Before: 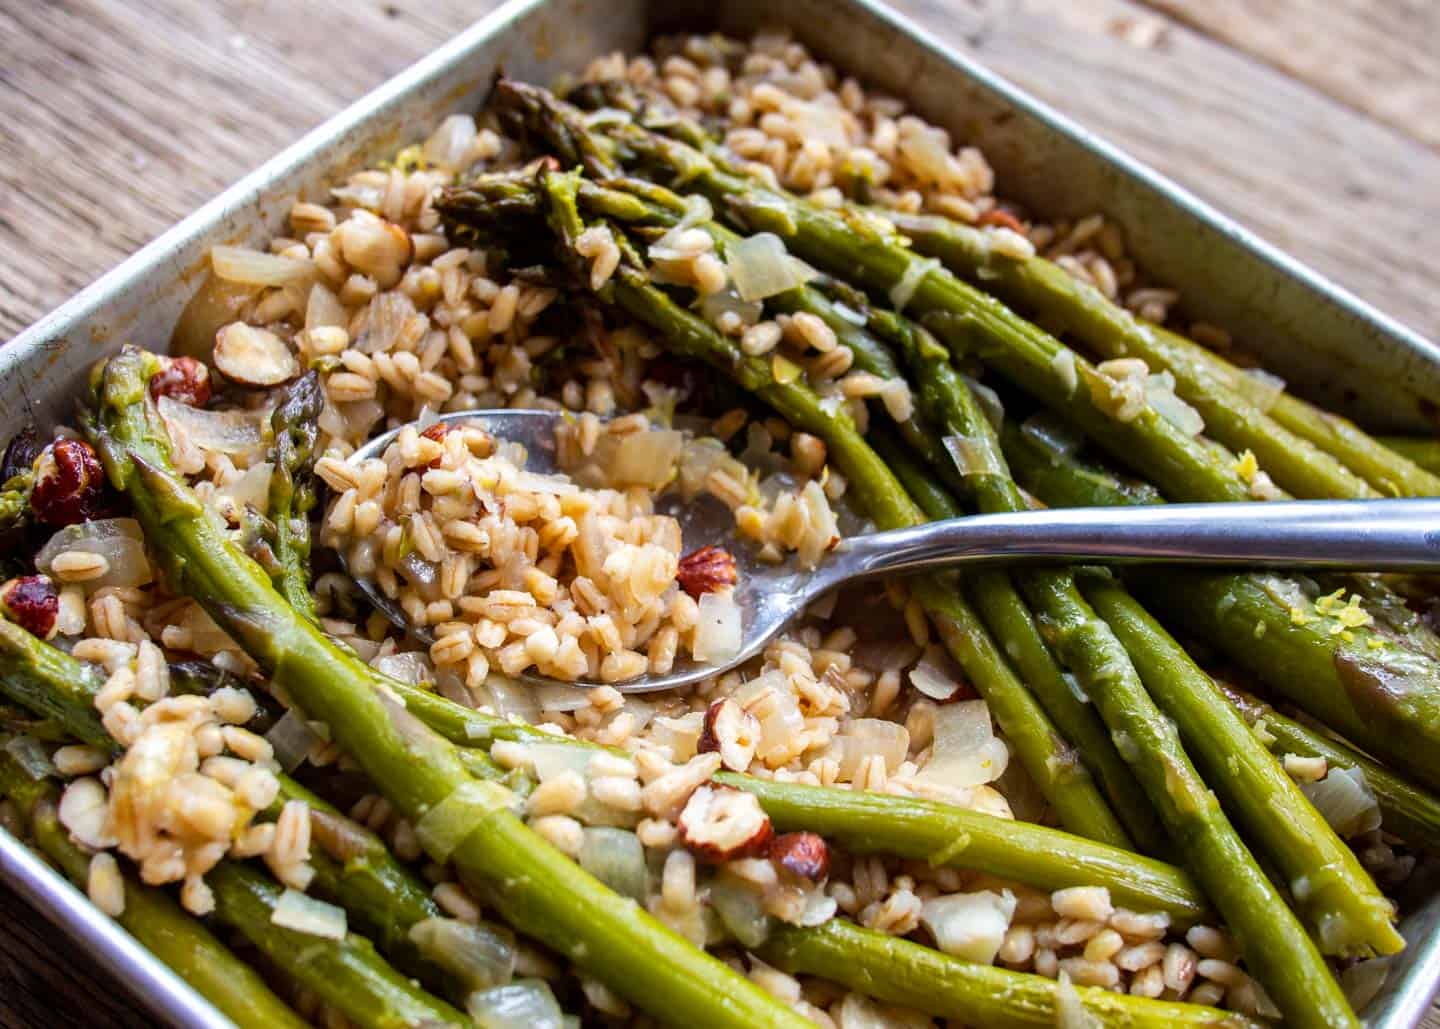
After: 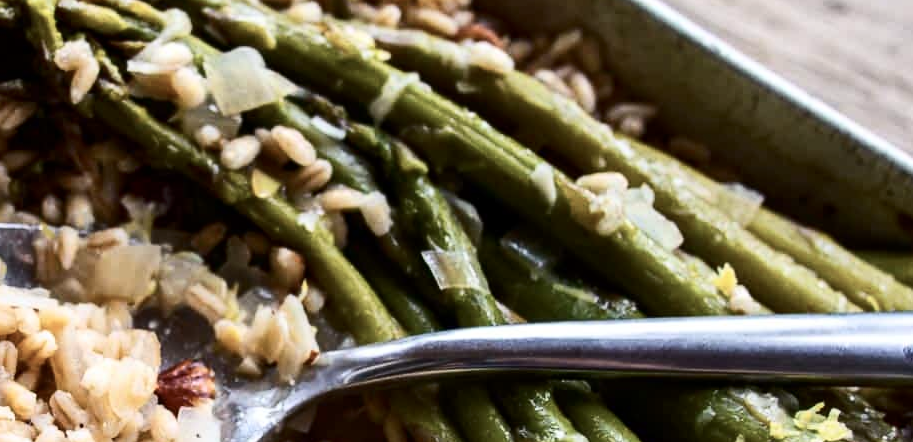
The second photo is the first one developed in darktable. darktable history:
crop: left 36.202%, top 18.109%, right 0.329%, bottom 38.903%
contrast brightness saturation: contrast 0.247, saturation -0.316
